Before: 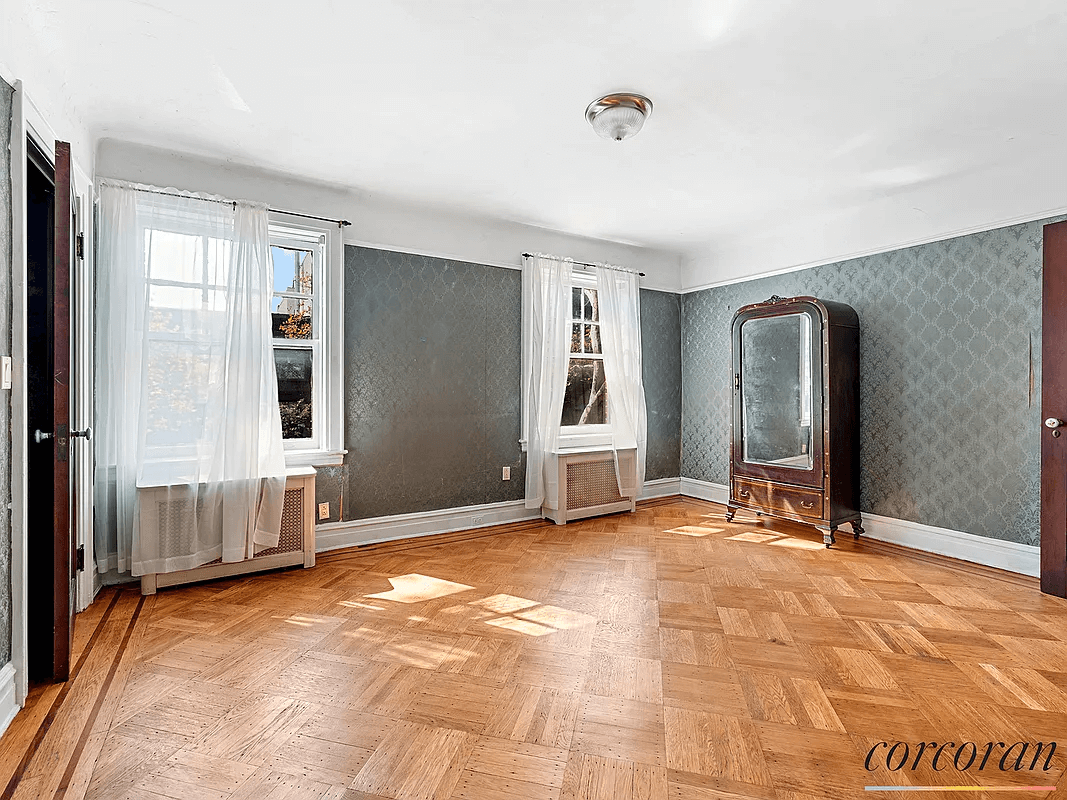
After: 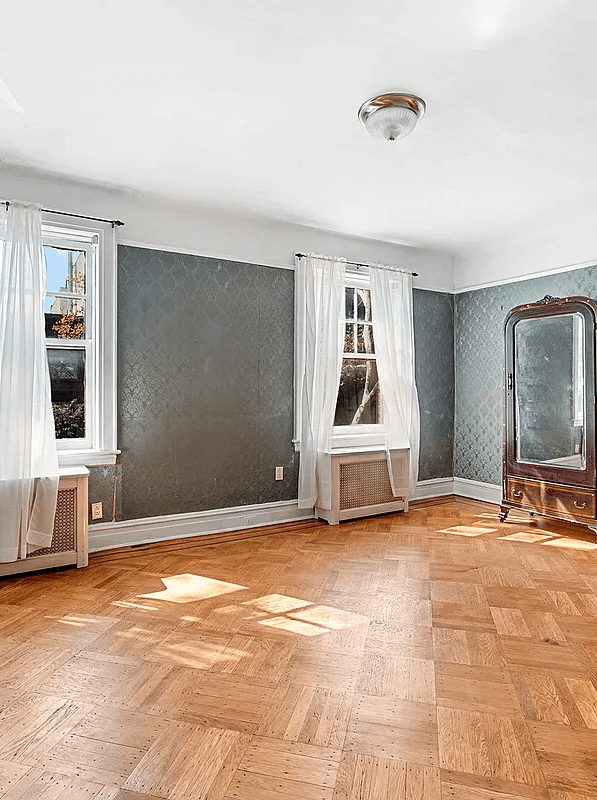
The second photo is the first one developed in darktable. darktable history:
crop: left 21.286%, right 22.68%
